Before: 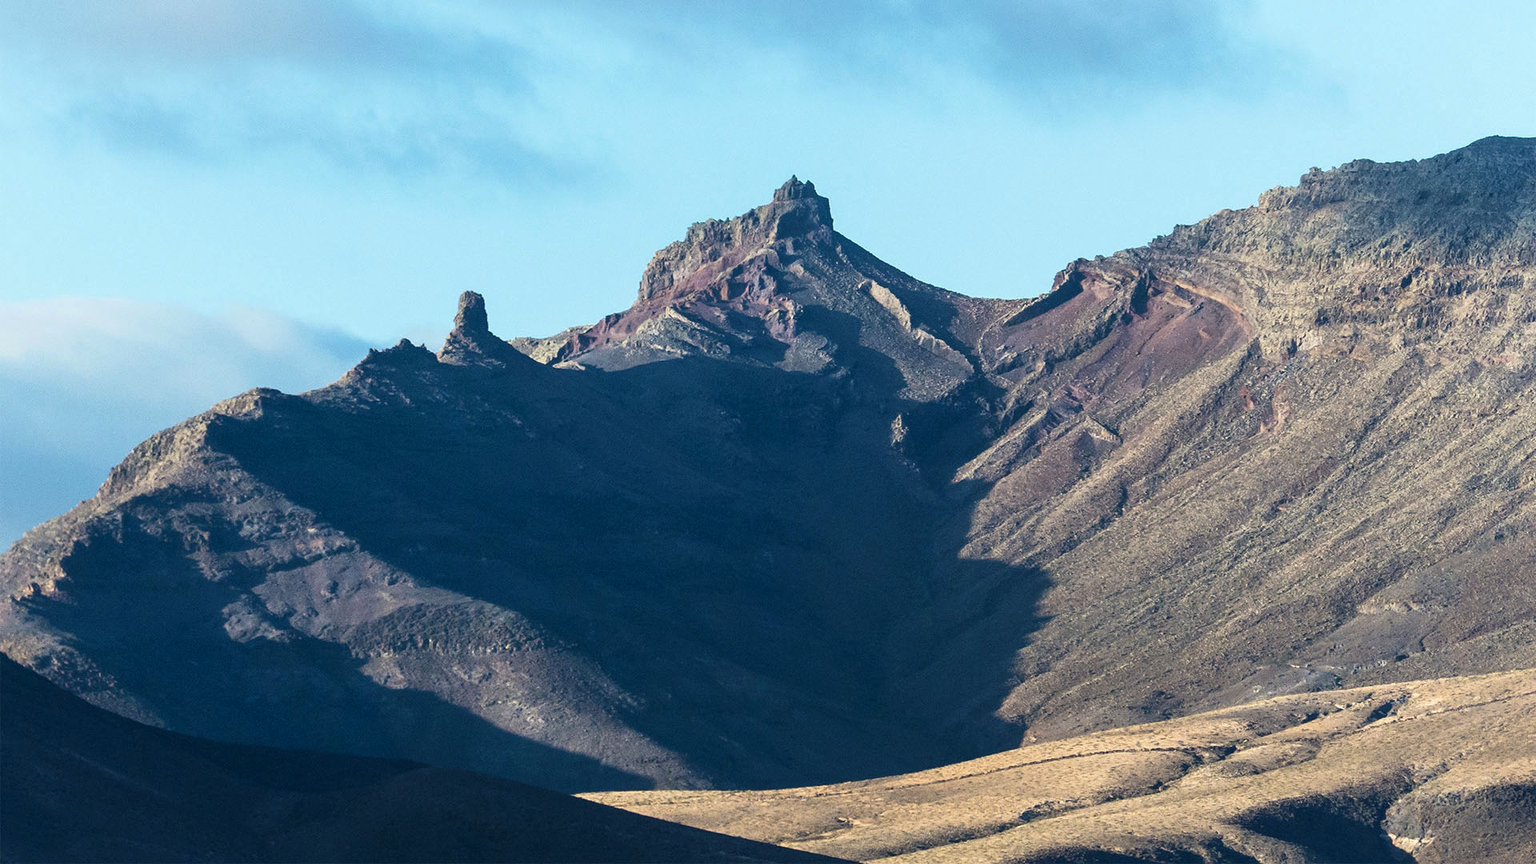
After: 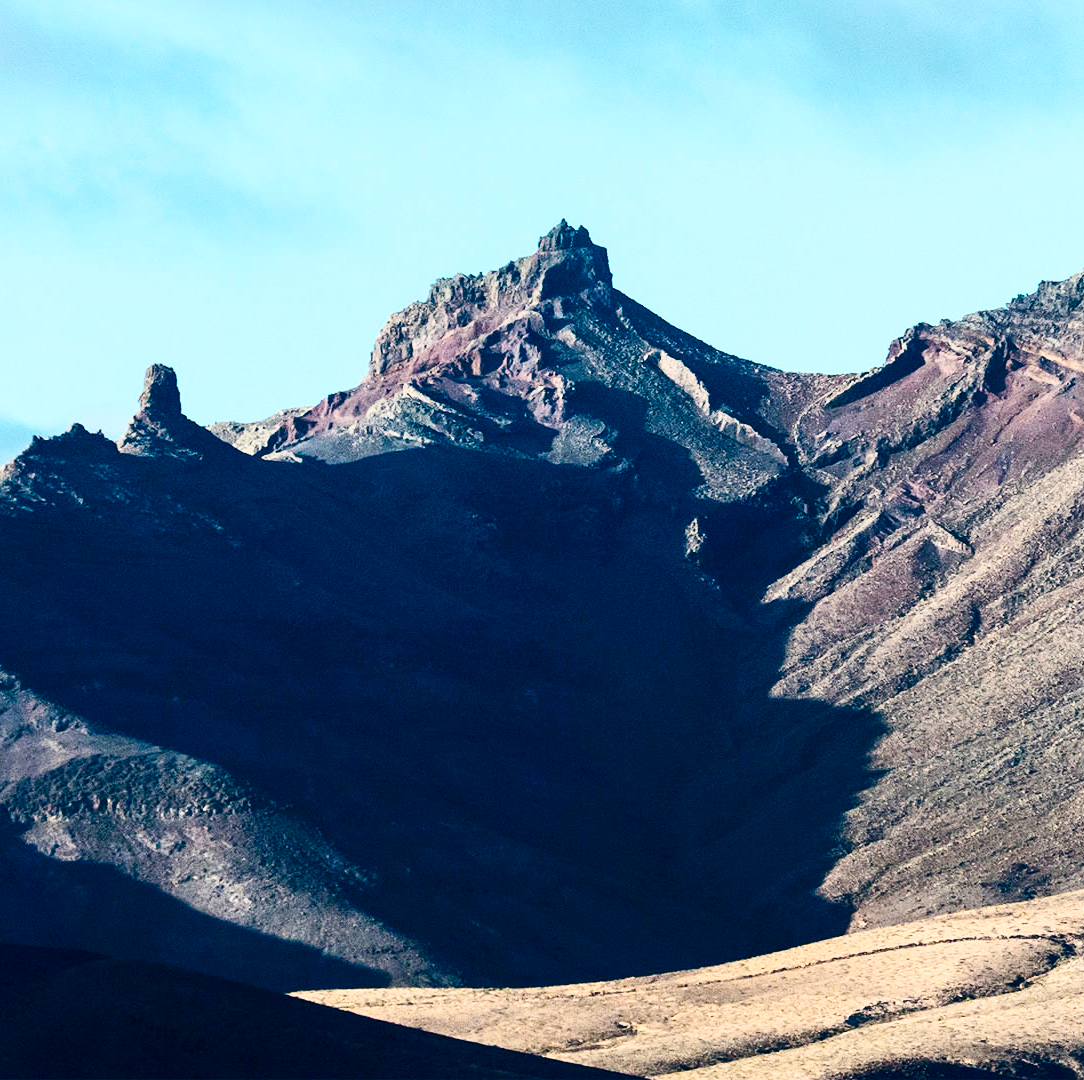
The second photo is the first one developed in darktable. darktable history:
crop and rotate: left 22.363%, right 21.135%
shadows and highlights: shadows 25.74, highlights -24.73
contrast brightness saturation: contrast 0.298
tone curve: curves: ch0 [(0, 0) (0.004, 0.001) (0.133, 0.112) (0.325, 0.362) (0.832, 0.893) (1, 1)], preserve colors none
